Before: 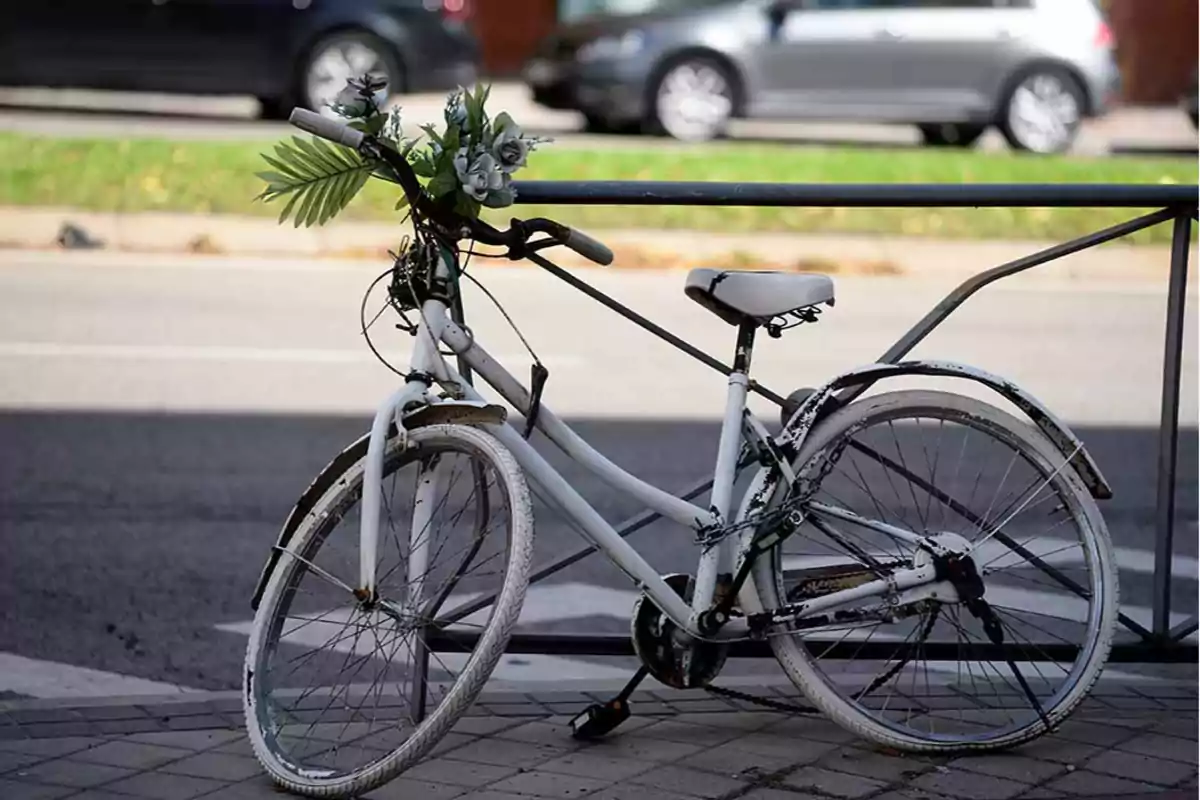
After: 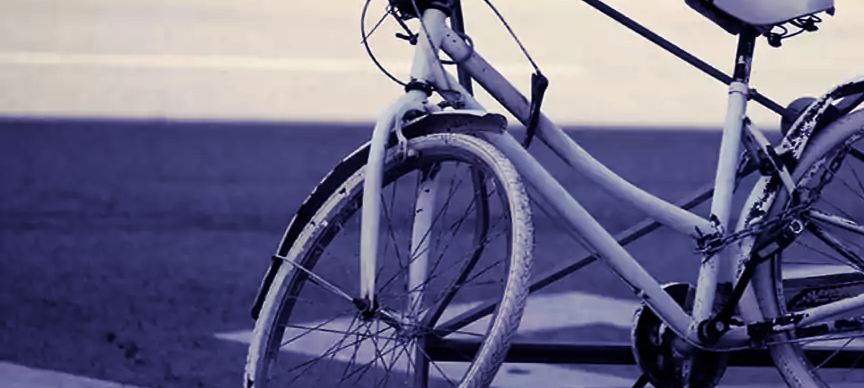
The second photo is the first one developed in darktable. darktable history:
split-toning: shadows › hue 242.67°, shadows › saturation 0.733, highlights › hue 45.33°, highlights › saturation 0.667, balance -53.304, compress 21.15%
crop: top 36.498%, right 27.964%, bottom 14.995%
